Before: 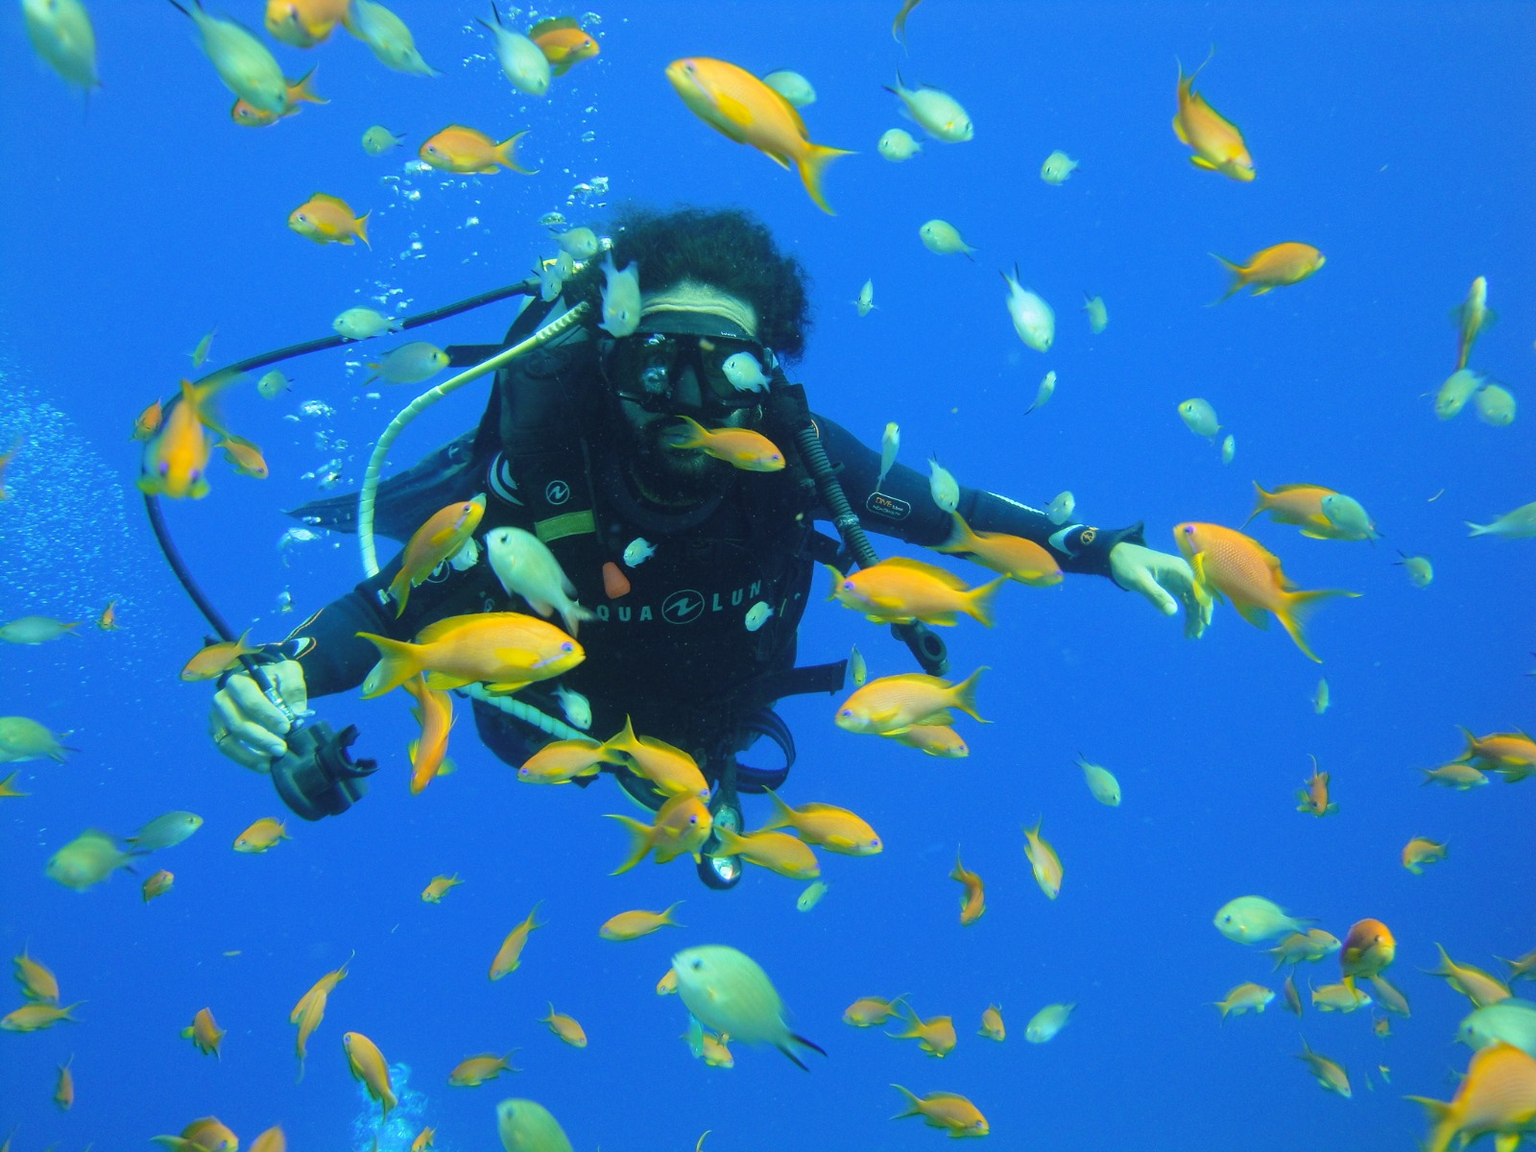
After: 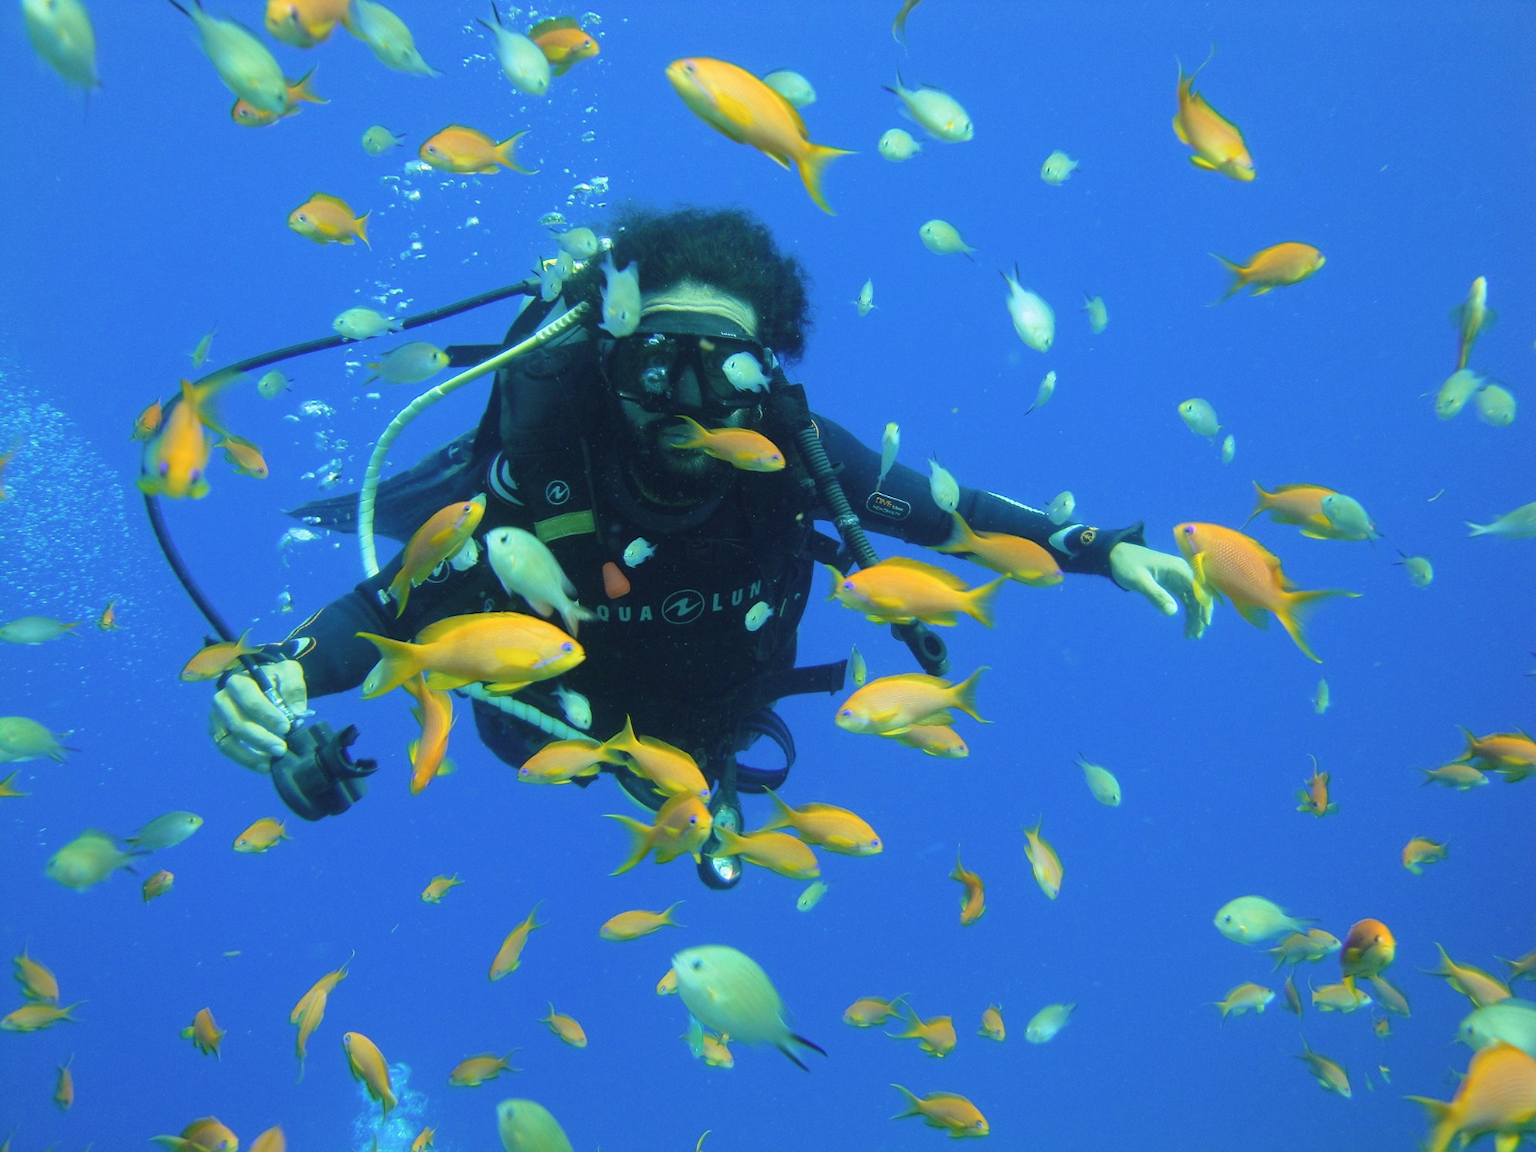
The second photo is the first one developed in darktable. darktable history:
contrast brightness saturation: saturation -0.067
